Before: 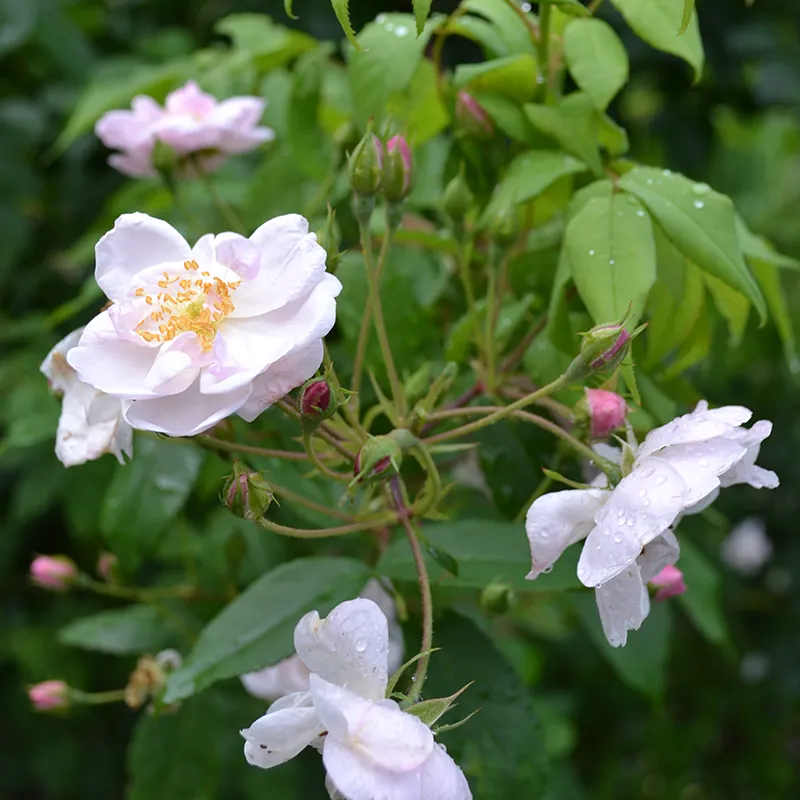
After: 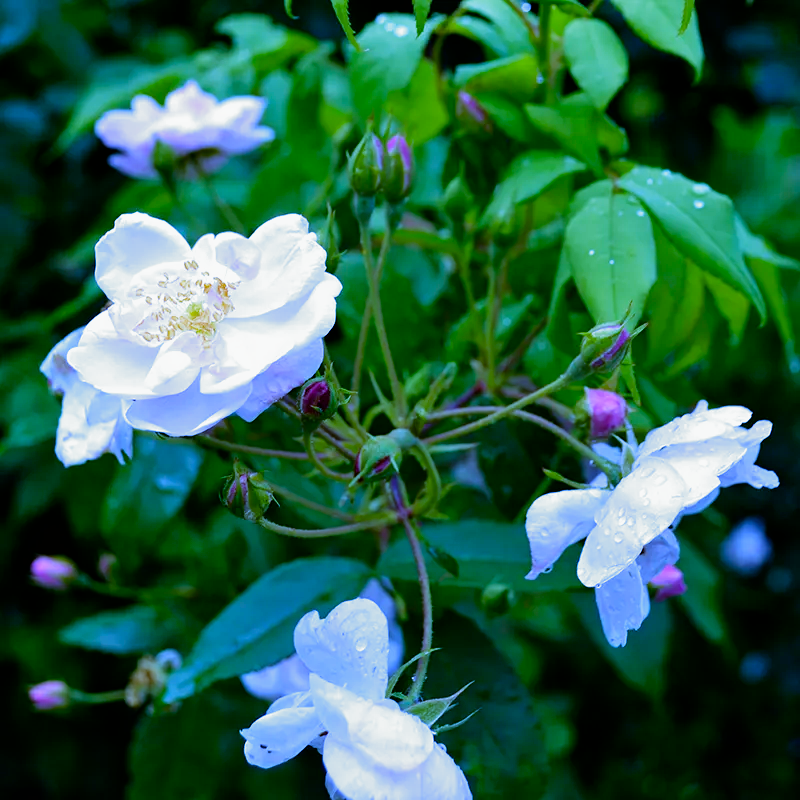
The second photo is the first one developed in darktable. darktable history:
color balance rgb: perceptual saturation grading › global saturation 20%, global vibrance 20%
white balance: red 0.766, blue 1.537
filmic rgb: black relative exposure -8.2 EV, white relative exposure 2.2 EV, threshold 3 EV, hardness 7.11, latitude 75%, contrast 1.325, highlights saturation mix -2%, shadows ↔ highlights balance 30%, preserve chrominance no, color science v5 (2021), contrast in shadows safe, contrast in highlights safe, enable highlight reconstruction true
